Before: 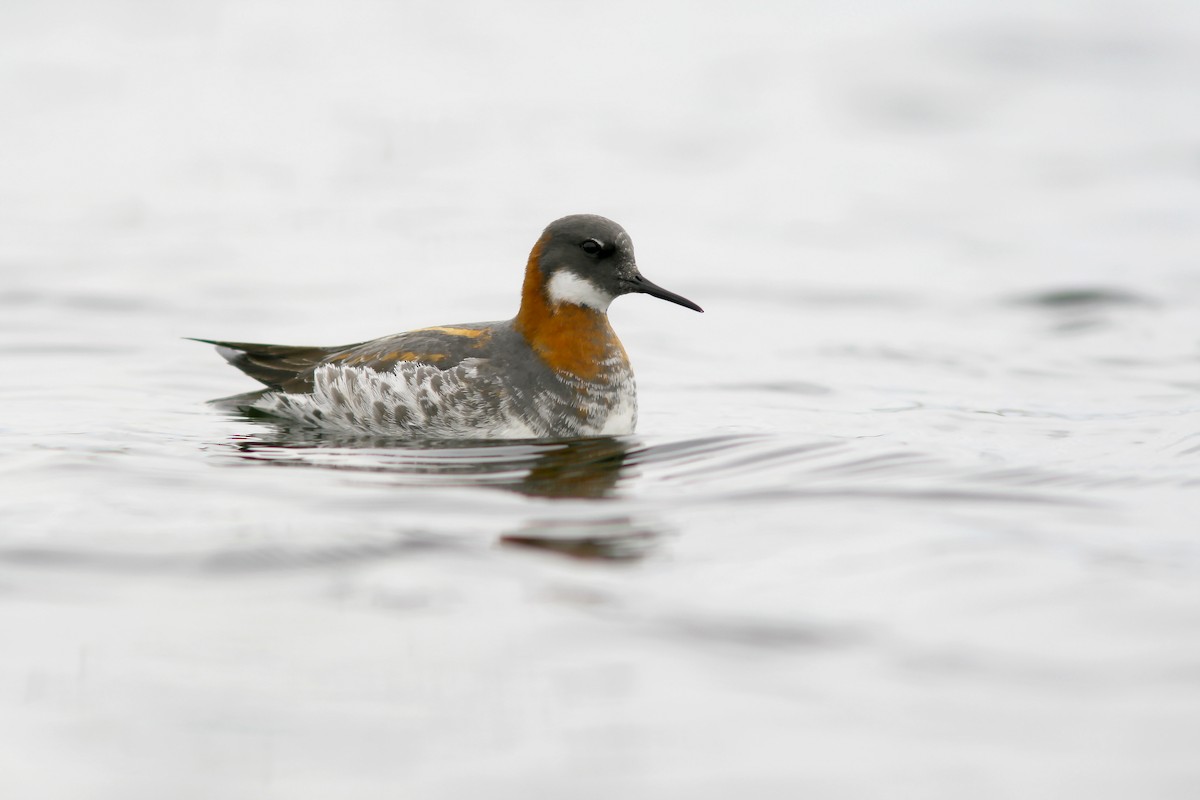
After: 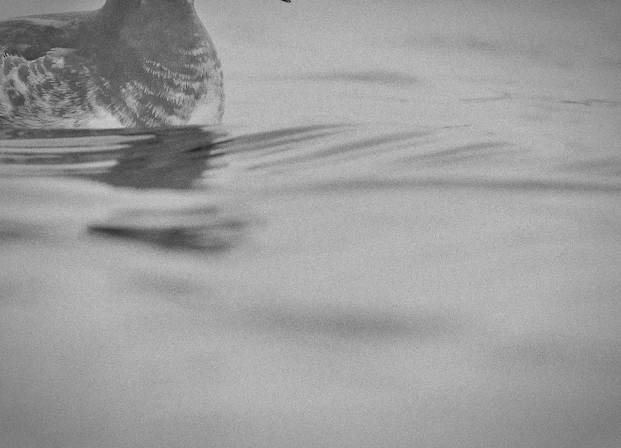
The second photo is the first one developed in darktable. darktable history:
grain: coarseness 0.09 ISO
color zones: mix -62.47%
base curve: curves: ch0 [(0, 0) (0.297, 0.298) (1, 1)], preserve colors none
color correction: highlights a* -5.3, highlights b* 9.8, shadows a* 9.8, shadows b* 24.26
tone equalizer: -8 EV 2 EV, -7 EV 2 EV, -6 EV 2 EV, -5 EV 2 EV, -4 EV 2 EV, -3 EV 1.5 EV, -2 EV 1 EV, -1 EV 0.5 EV
monochrome: a 79.32, b 81.83, size 1.1
crop: left 34.479%, top 38.822%, right 13.718%, bottom 5.172%
vignetting: automatic ratio true
